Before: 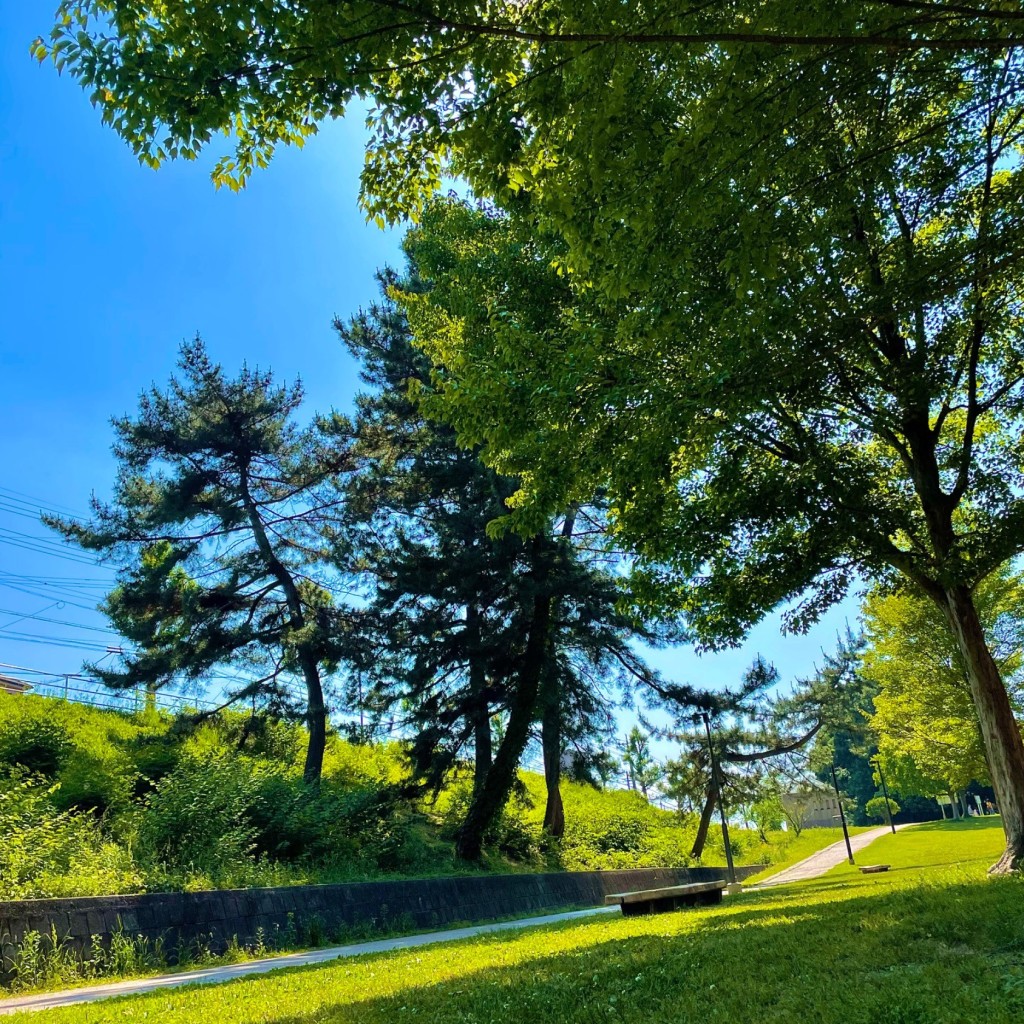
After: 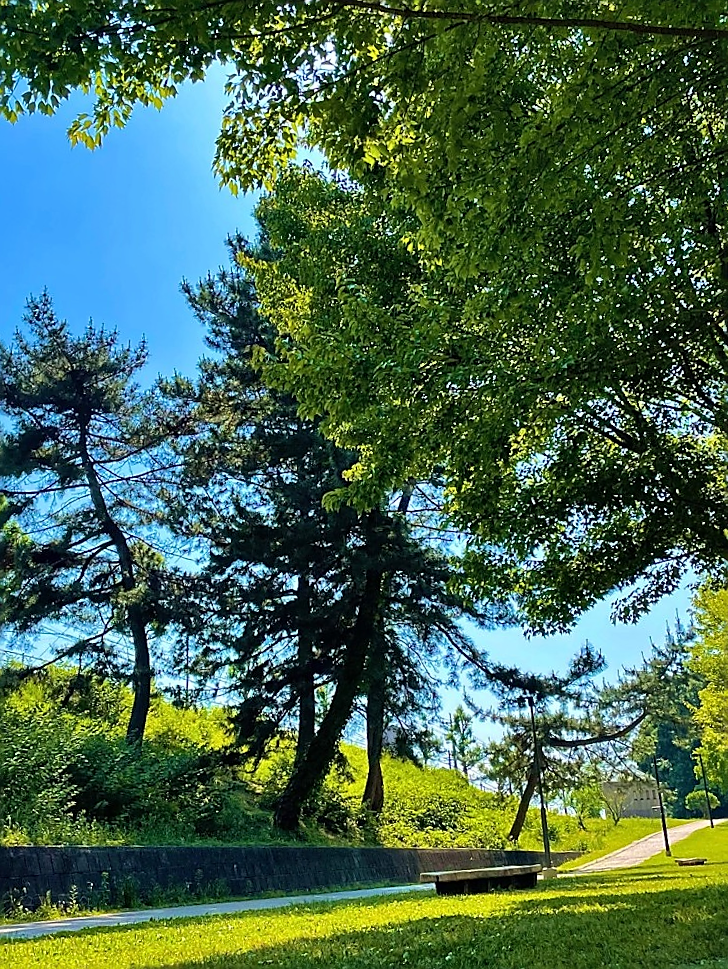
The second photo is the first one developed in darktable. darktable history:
crop and rotate: angle -3.25°, left 14.091%, top 0.041%, right 10.847%, bottom 0.08%
sharpen: radius 1.378, amount 1.233, threshold 0.794
shadows and highlights: soften with gaussian
